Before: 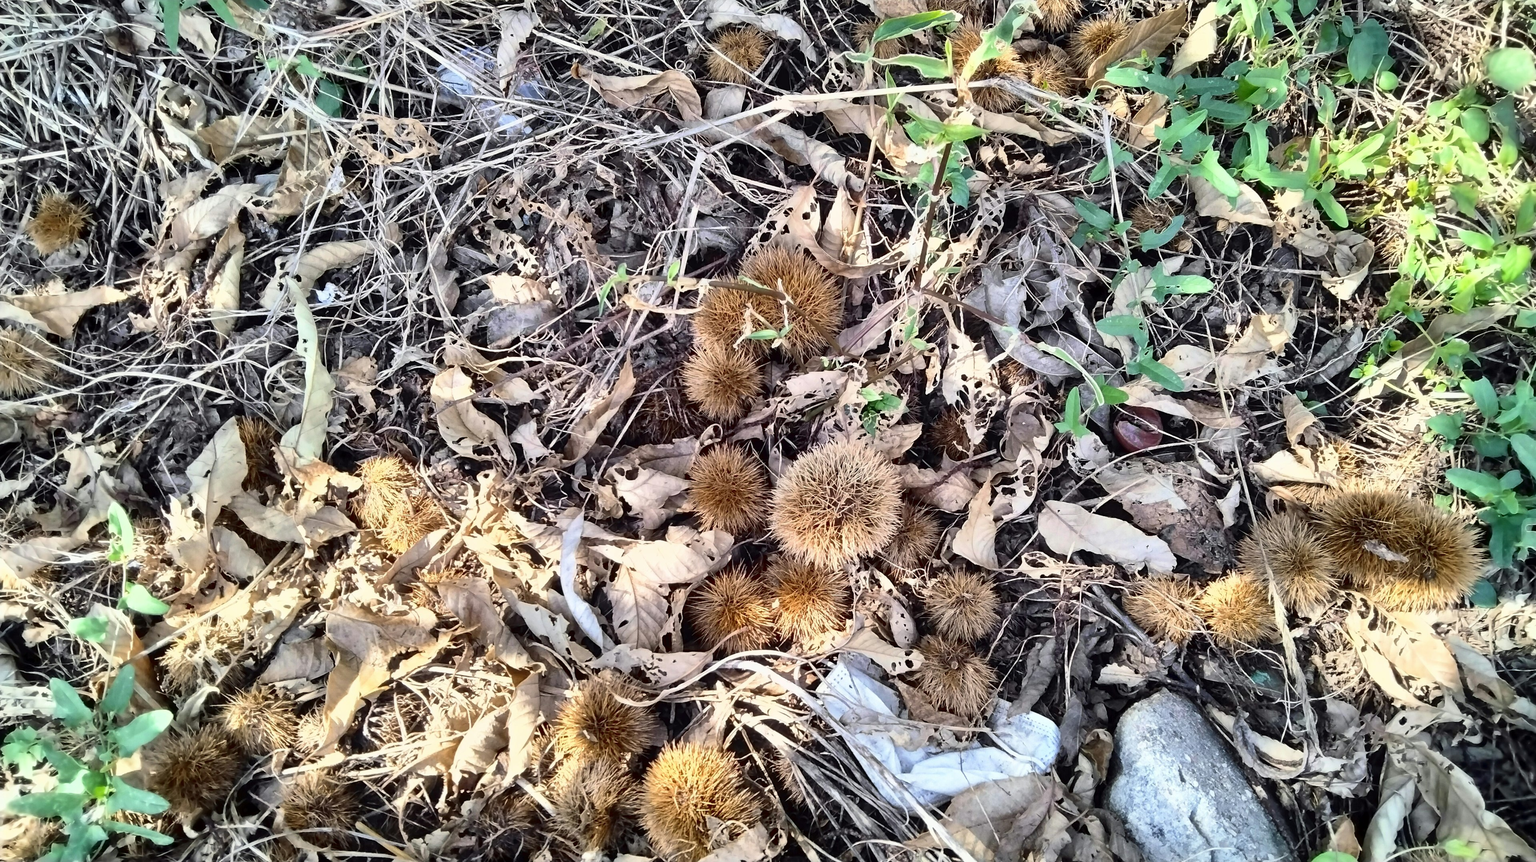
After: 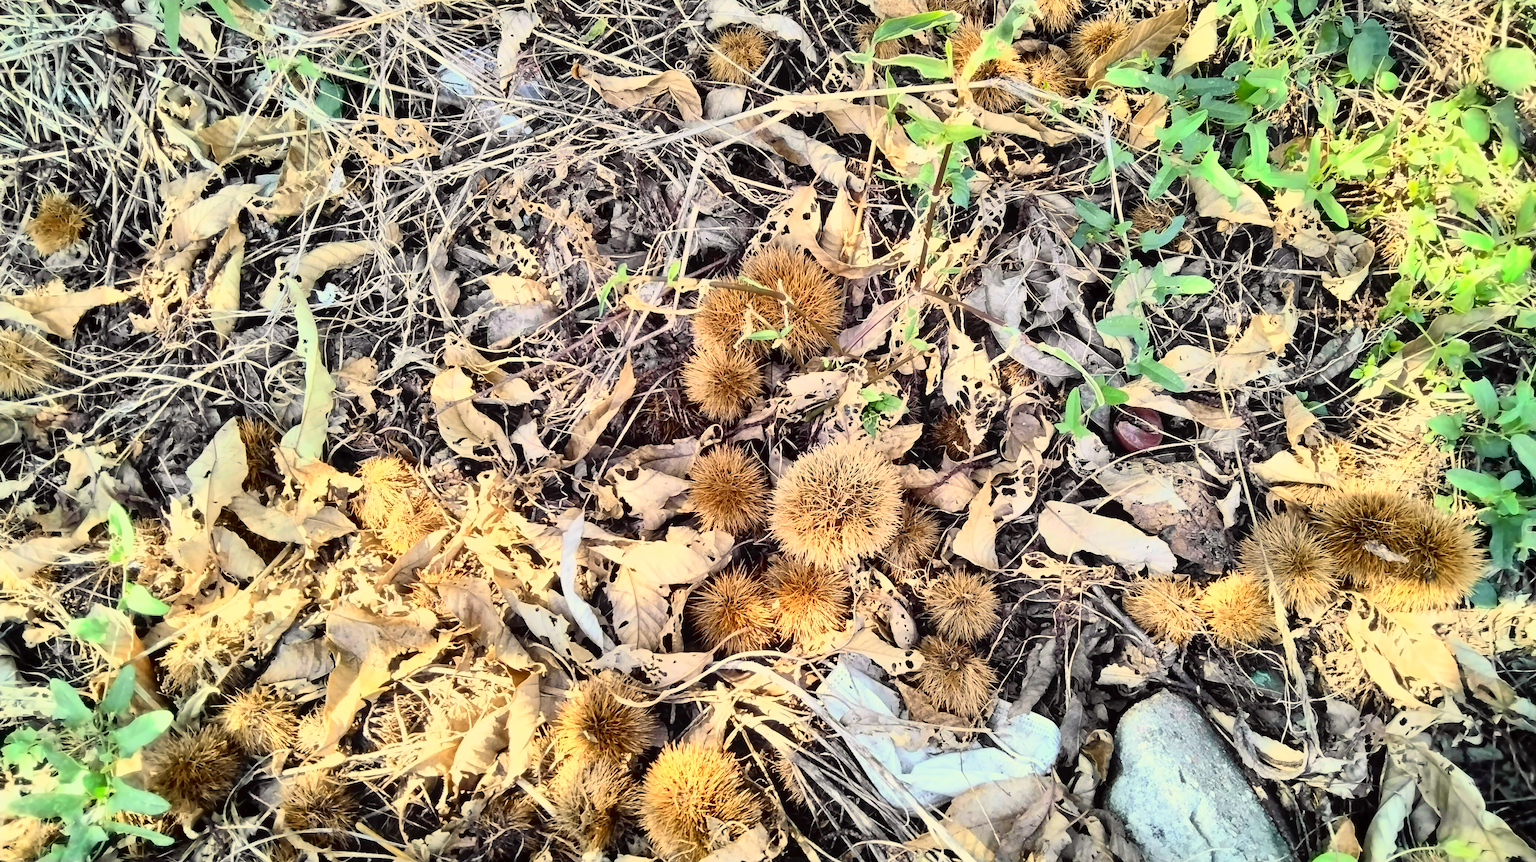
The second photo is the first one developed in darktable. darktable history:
tone equalizer: on, module defaults
white balance: red 1.029, blue 0.92
tone curve: curves: ch0 [(0, 0.005) (0.103, 0.097) (0.18, 0.22) (0.4, 0.485) (0.5, 0.612) (0.668, 0.787) (0.823, 0.894) (1, 0.971)]; ch1 [(0, 0) (0.172, 0.123) (0.324, 0.253) (0.396, 0.388) (0.478, 0.461) (0.499, 0.498) (0.522, 0.528) (0.618, 0.649) (0.753, 0.821) (1, 1)]; ch2 [(0, 0) (0.411, 0.424) (0.496, 0.501) (0.515, 0.514) (0.555, 0.585) (0.641, 0.69) (1, 1)], color space Lab, independent channels, preserve colors none
